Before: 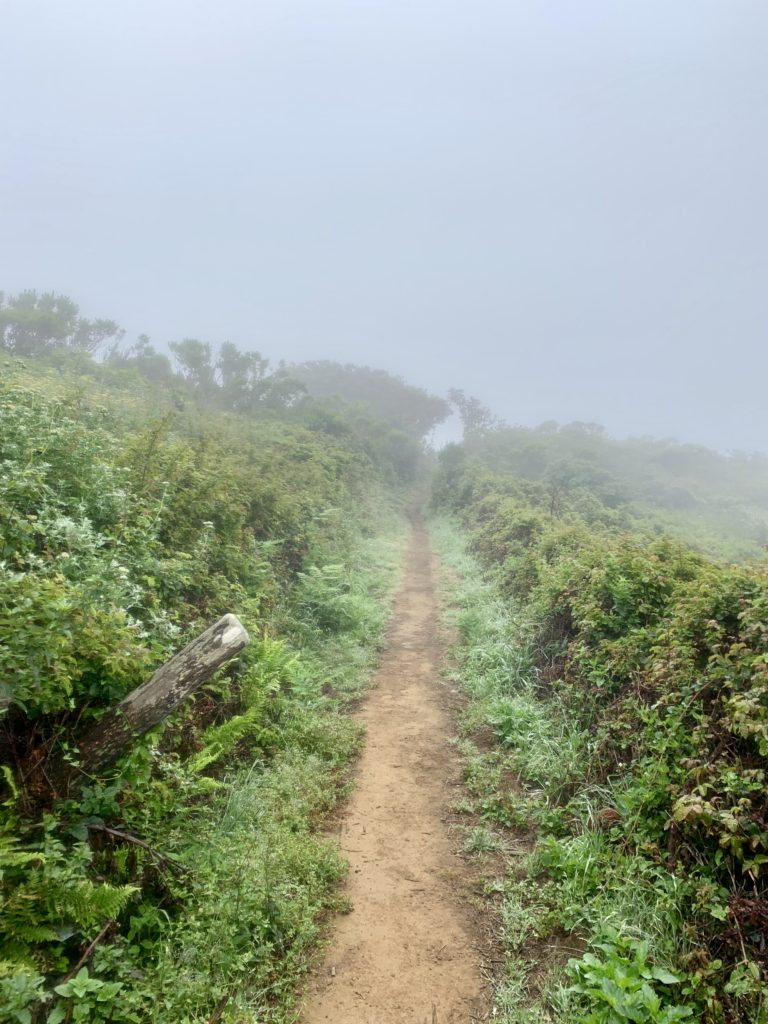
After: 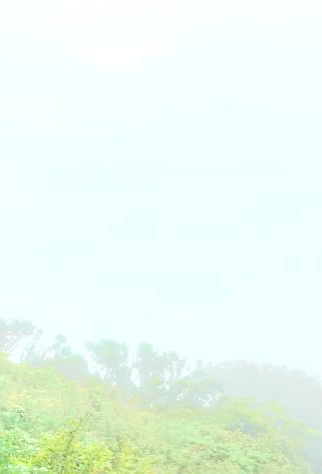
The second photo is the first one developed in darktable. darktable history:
tone curve: curves: ch0 [(0, 0.006) (0.184, 0.117) (0.405, 0.46) (0.456, 0.528) (0.634, 0.728) (0.877, 0.89) (0.984, 0.935)]; ch1 [(0, 0) (0.443, 0.43) (0.492, 0.489) (0.566, 0.579) (0.595, 0.625) (0.608, 0.667) (0.65, 0.729) (1, 1)]; ch2 [(0, 0) (0.33, 0.301) (0.421, 0.443) (0.447, 0.489) (0.495, 0.505) (0.537, 0.583) (0.586, 0.591) (0.663, 0.686) (1, 1)], color space Lab, independent channels, preserve colors none
base curve: curves: ch0 [(0, 0) (0.472, 0.508) (1, 1)]
rotate and perspective: crop left 0, crop top 0
exposure: black level correction 0, exposure 1.1 EV, compensate exposure bias true, compensate highlight preservation false
crop and rotate: left 10.817%, top 0.062%, right 47.194%, bottom 53.626%
sharpen: on, module defaults
